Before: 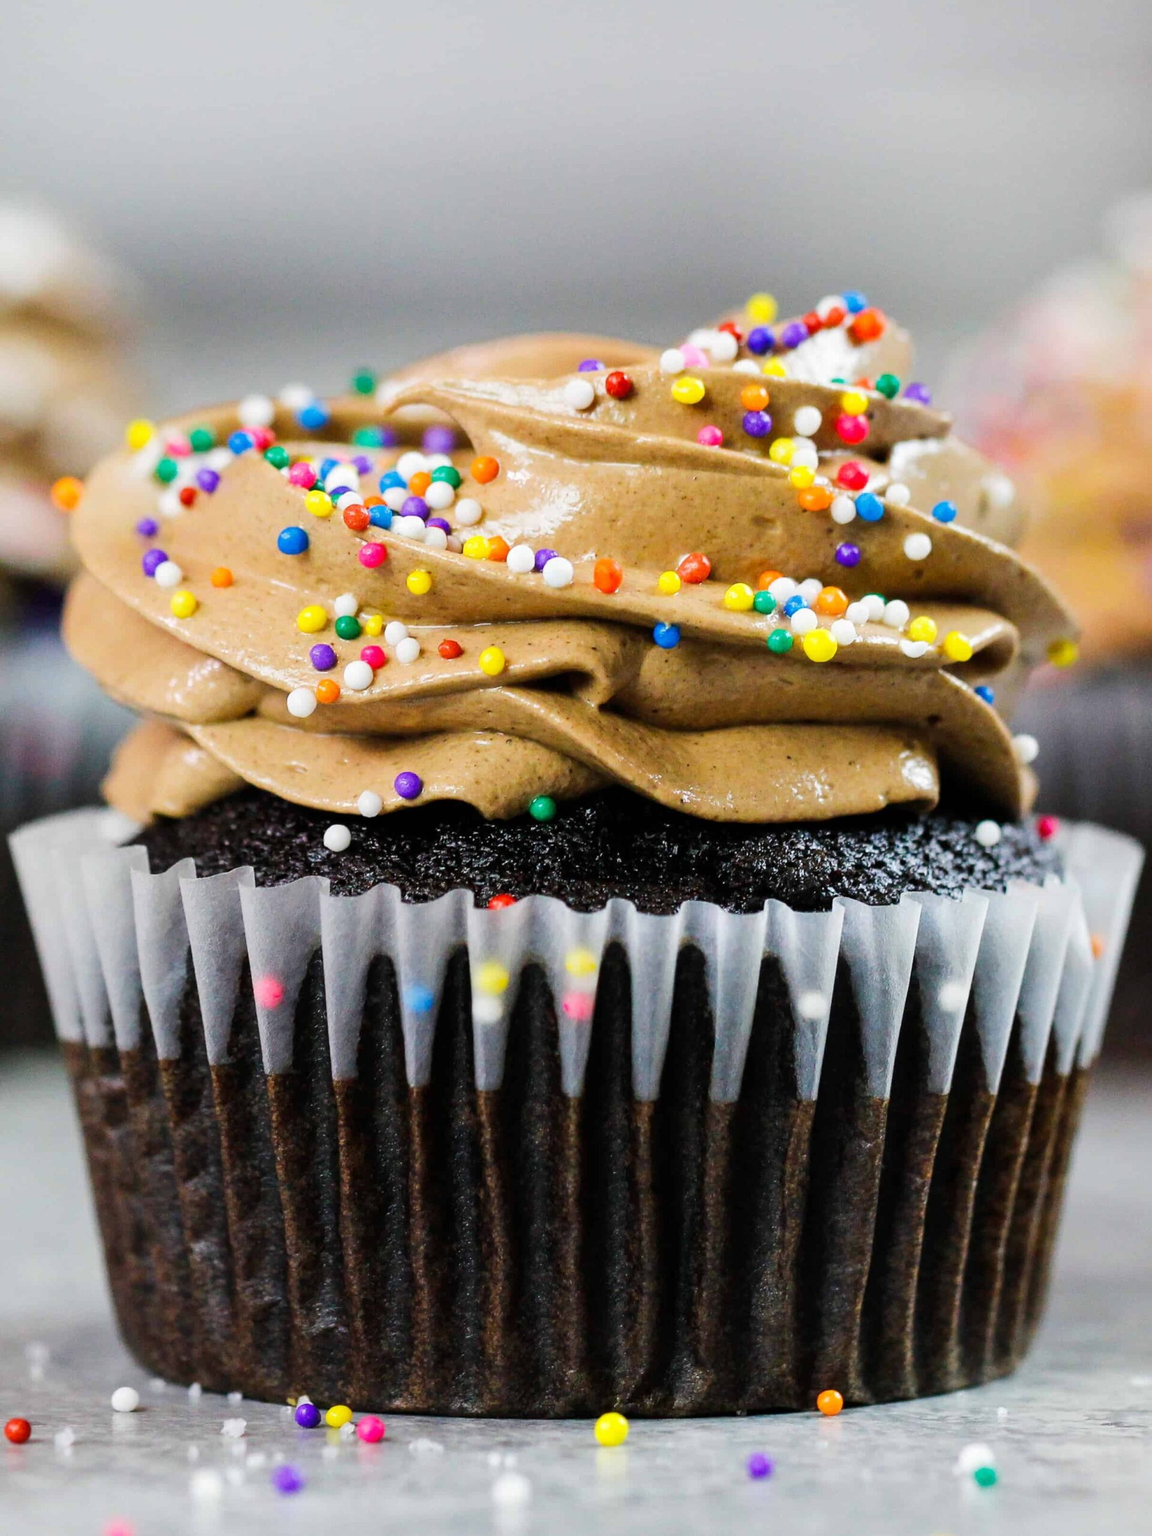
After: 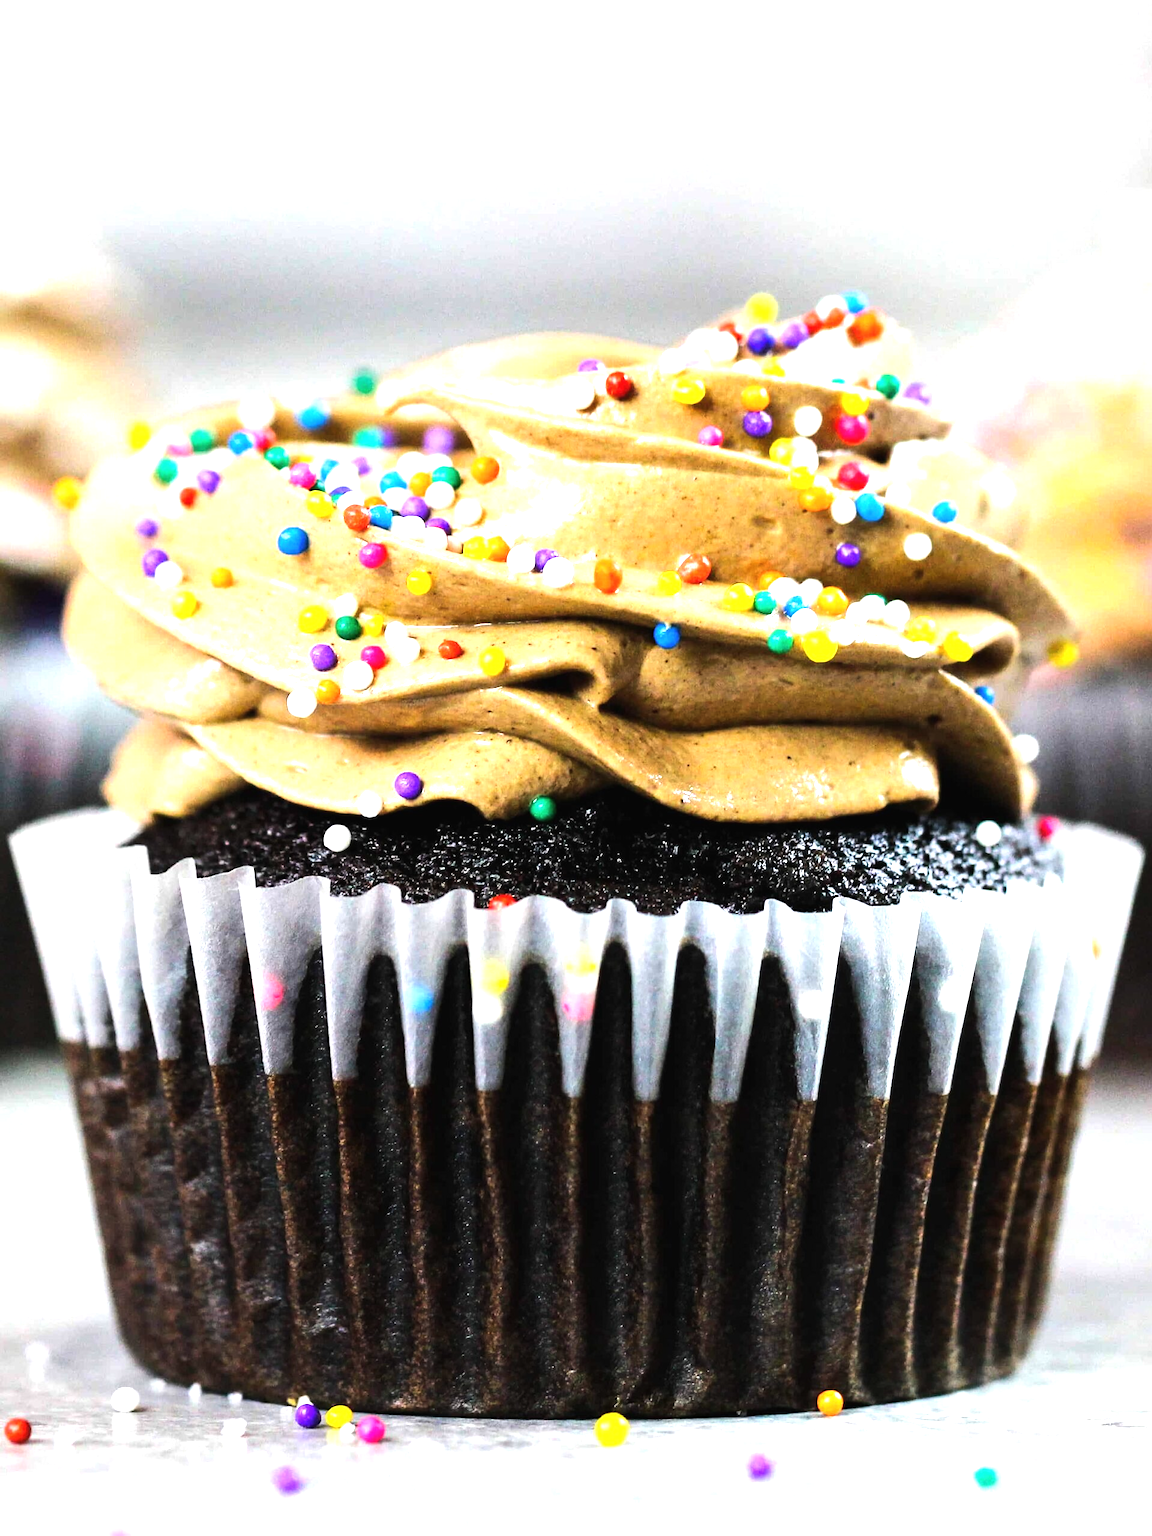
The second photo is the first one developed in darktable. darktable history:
tone equalizer: -8 EV -0.75 EV, -7 EV -0.7 EV, -6 EV -0.6 EV, -5 EV -0.4 EV, -3 EV 0.4 EV, -2 EV 0.6 EV, -1 EV 0.7 EV, +0 EV 0.75 EV, edges refinement/feathering 500, mask exposure compensation -1.57 EV, preserve details no
exposure: black level correction -0.002, exposure 0.54 EV, compensate highlight preservation false
